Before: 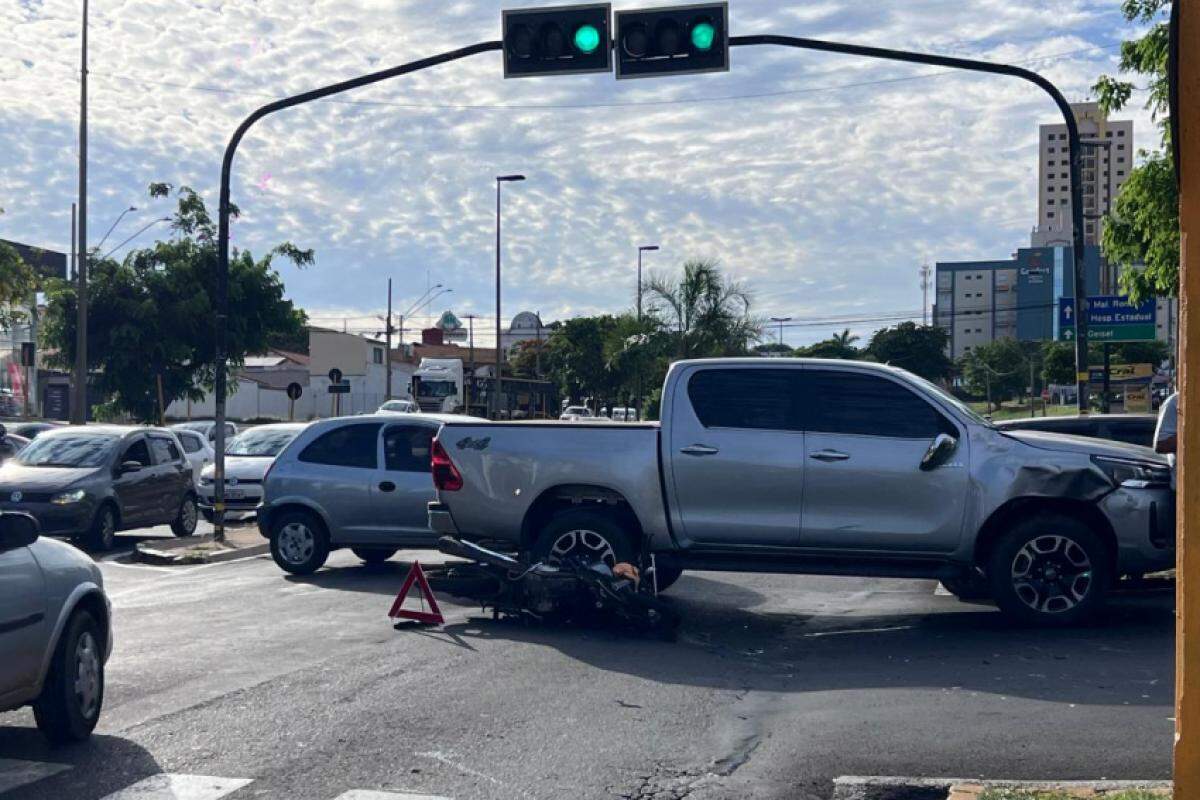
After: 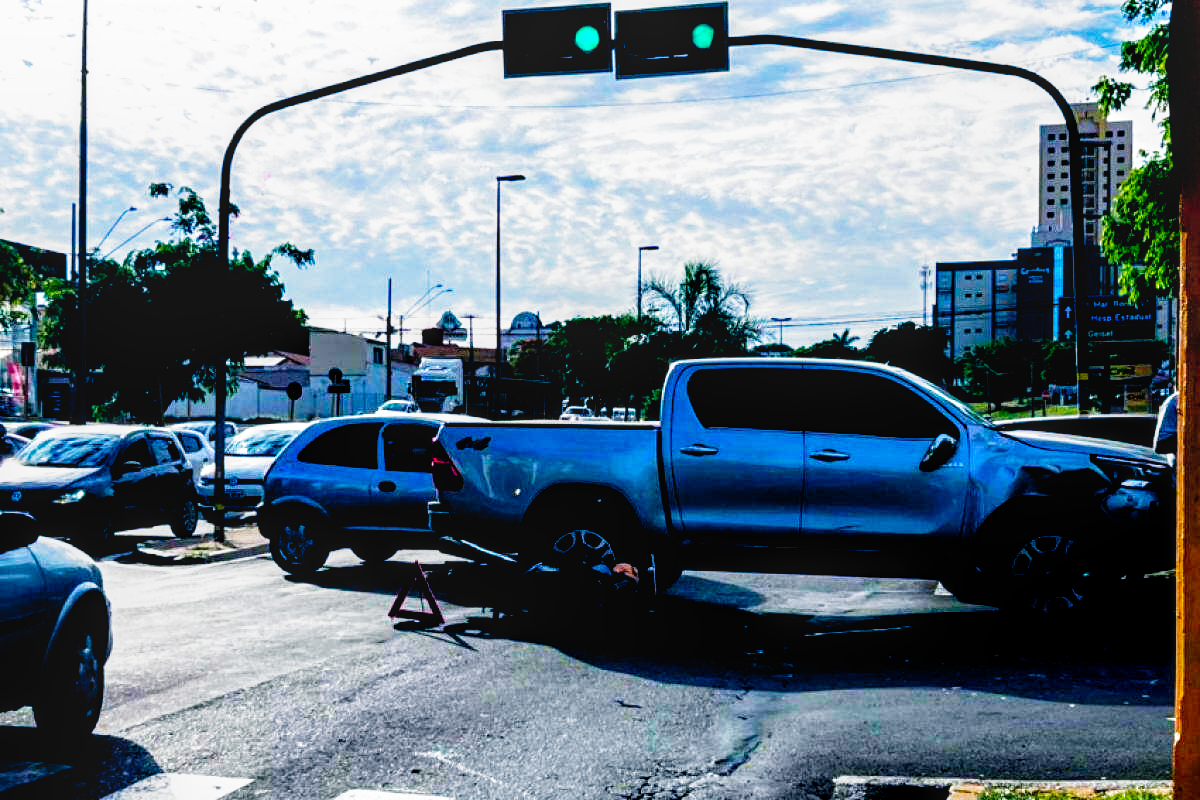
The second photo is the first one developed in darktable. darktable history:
exposure: exposure 0.34 EV, compensate highlight preservation false
local contrast: on, module defaults
color balance rgb: power › luminance -7.938%, power › chroma 1.078%, power › hue 215.98°, global offset › luminance -0.855%, perceptual saturation grading › global saturation 29.856%, global vibrance 43.378%
tone equalizer: on, module defaults
filmic rgb: black relative exposure -3.76 EV, white relative exposure 2.4 EV, dynamic range scaling -49.5%, hardness 3.43, latitude 30.07%, contrast 1.787, preserve chrominance no, color science v4 (2020), contrast in shadows soft
